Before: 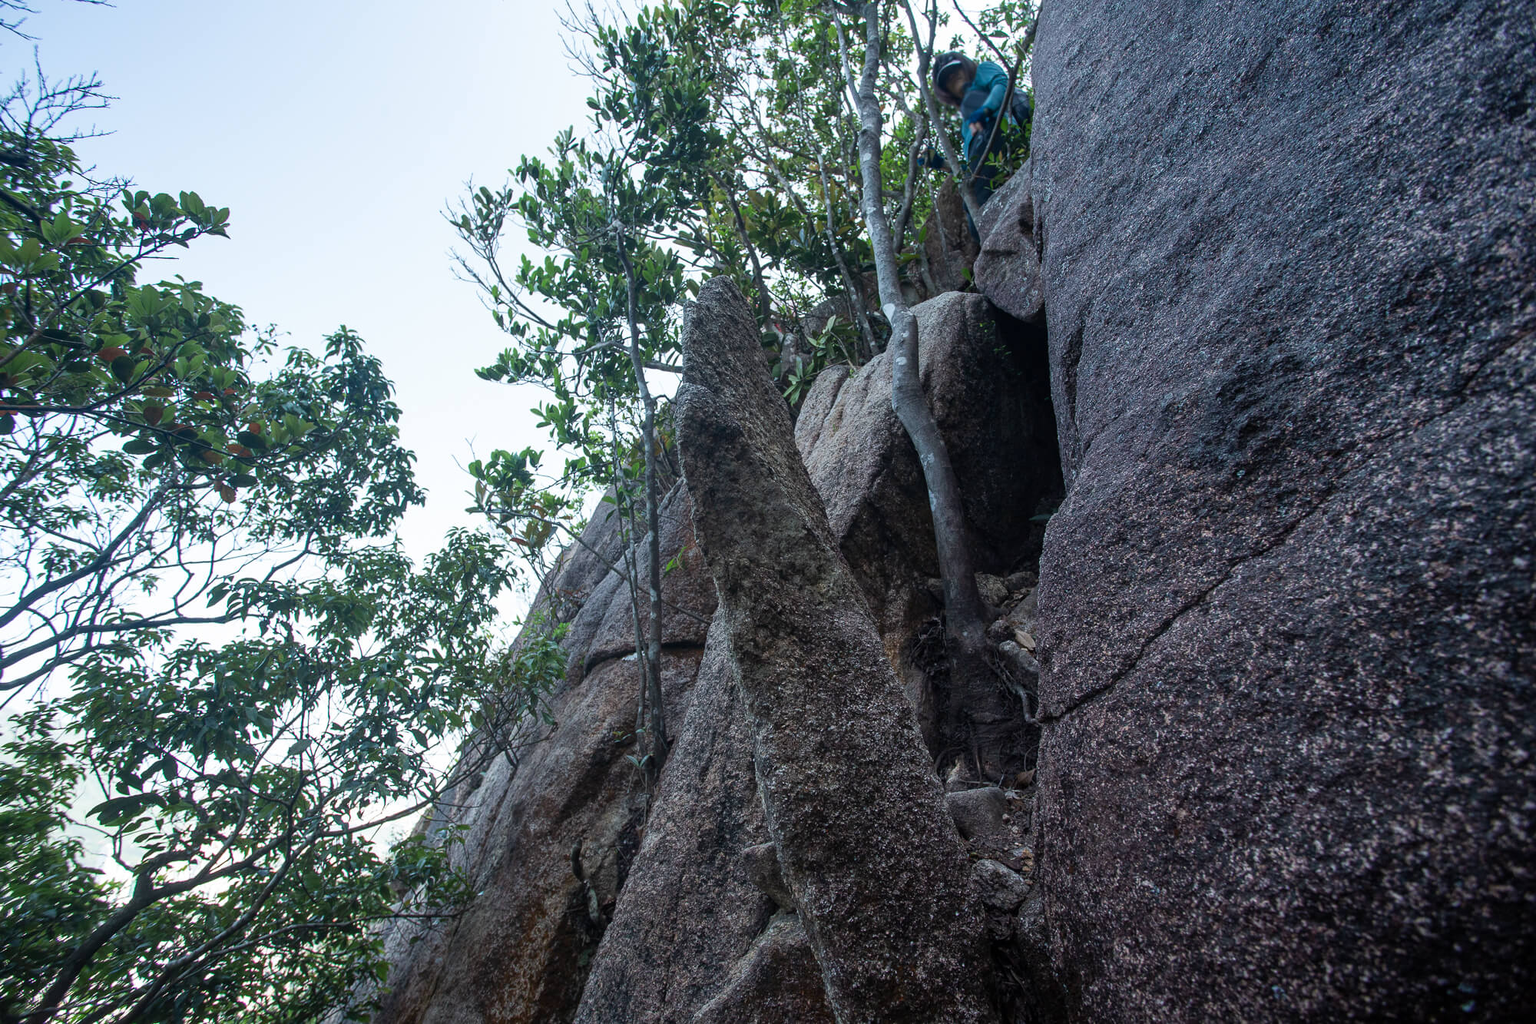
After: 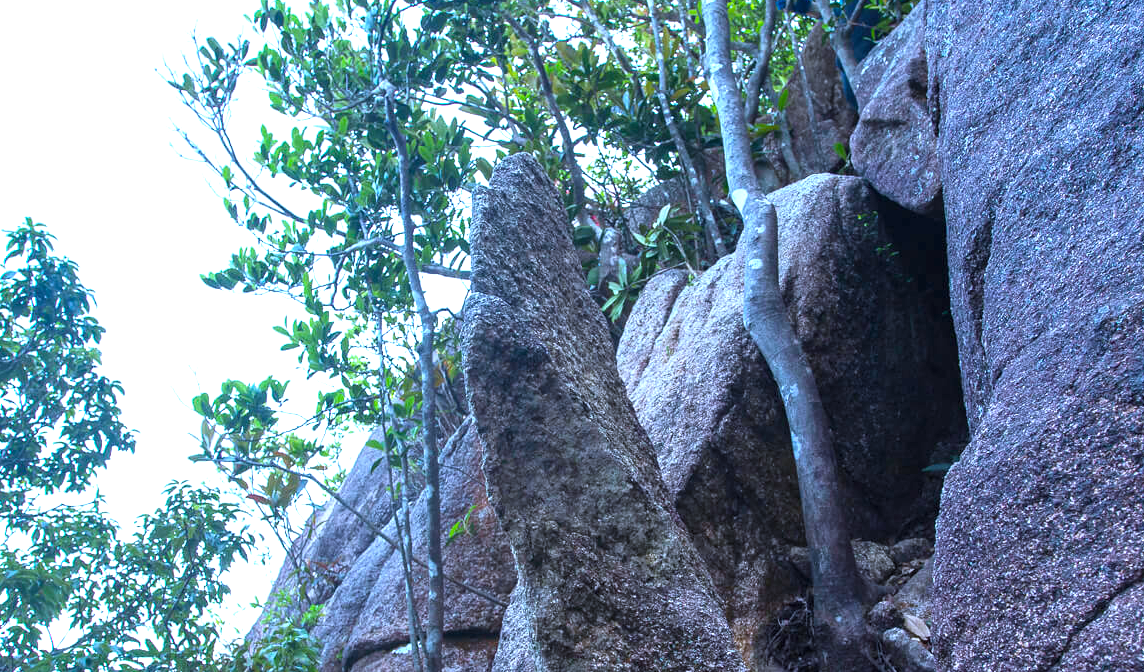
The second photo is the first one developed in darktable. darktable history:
color balance rgb: perceptual saturation grading › global saturation 20%, global vibrance 20%
crop: left 20.932%, top 15.471%, right 21.848%, bottom 34.081%
white balance: red 0.948, green 1.02, blue 1.176
exposure: black level correction 0, exposure 1.1 EV, compensate exposure bias true, compensate highlight preservation false
